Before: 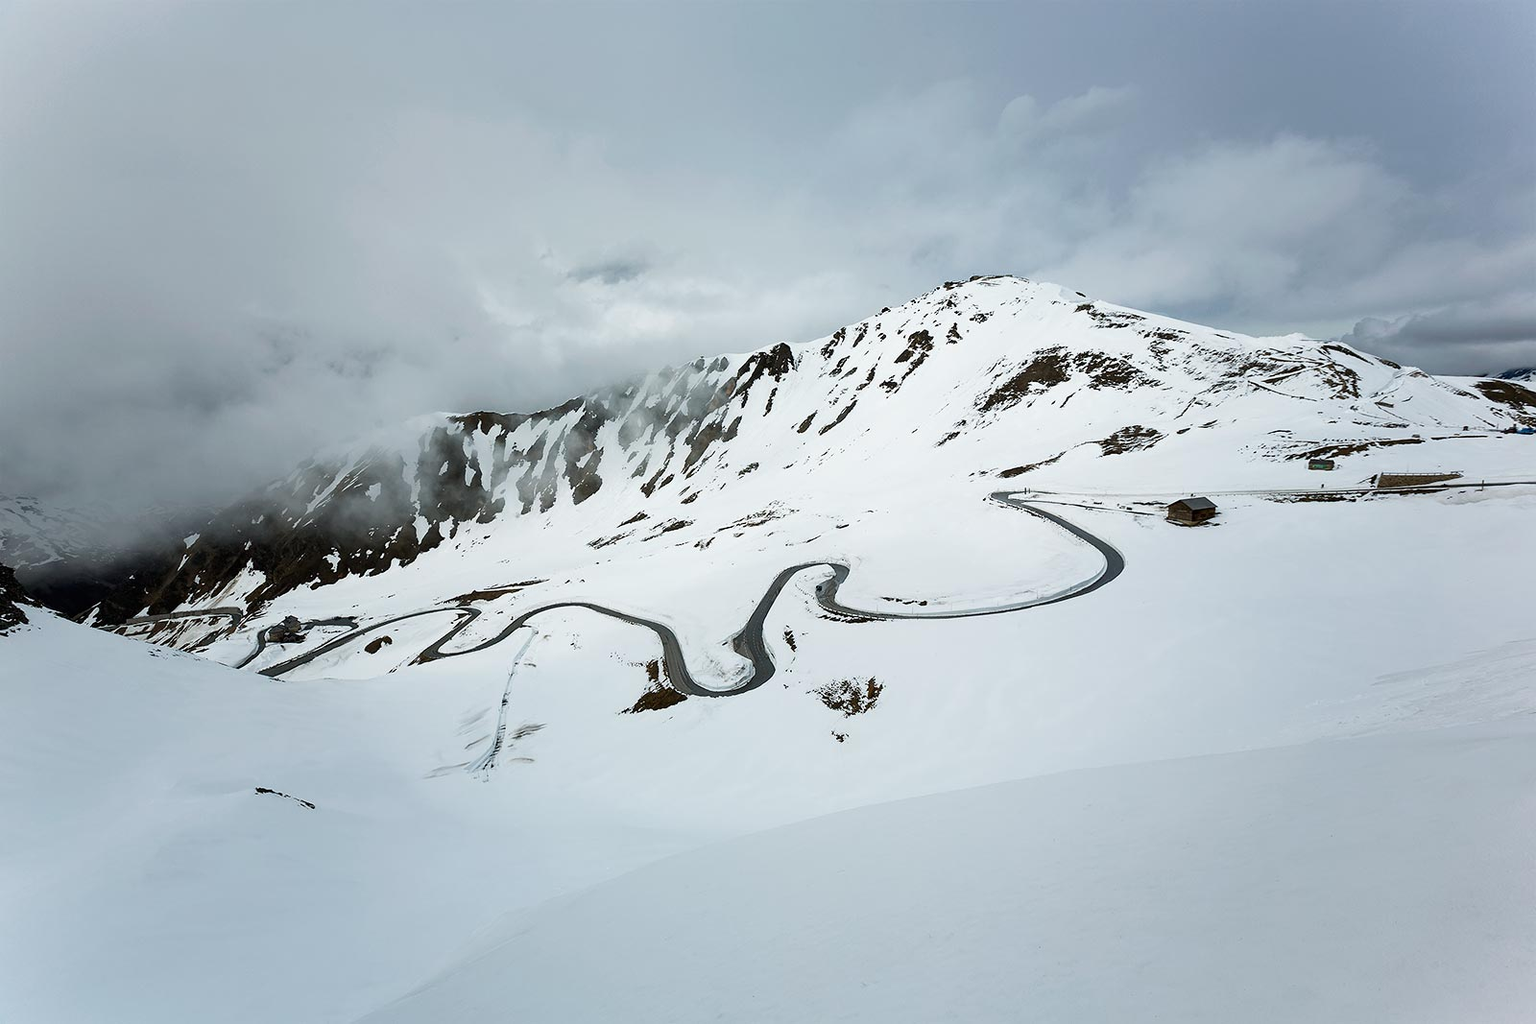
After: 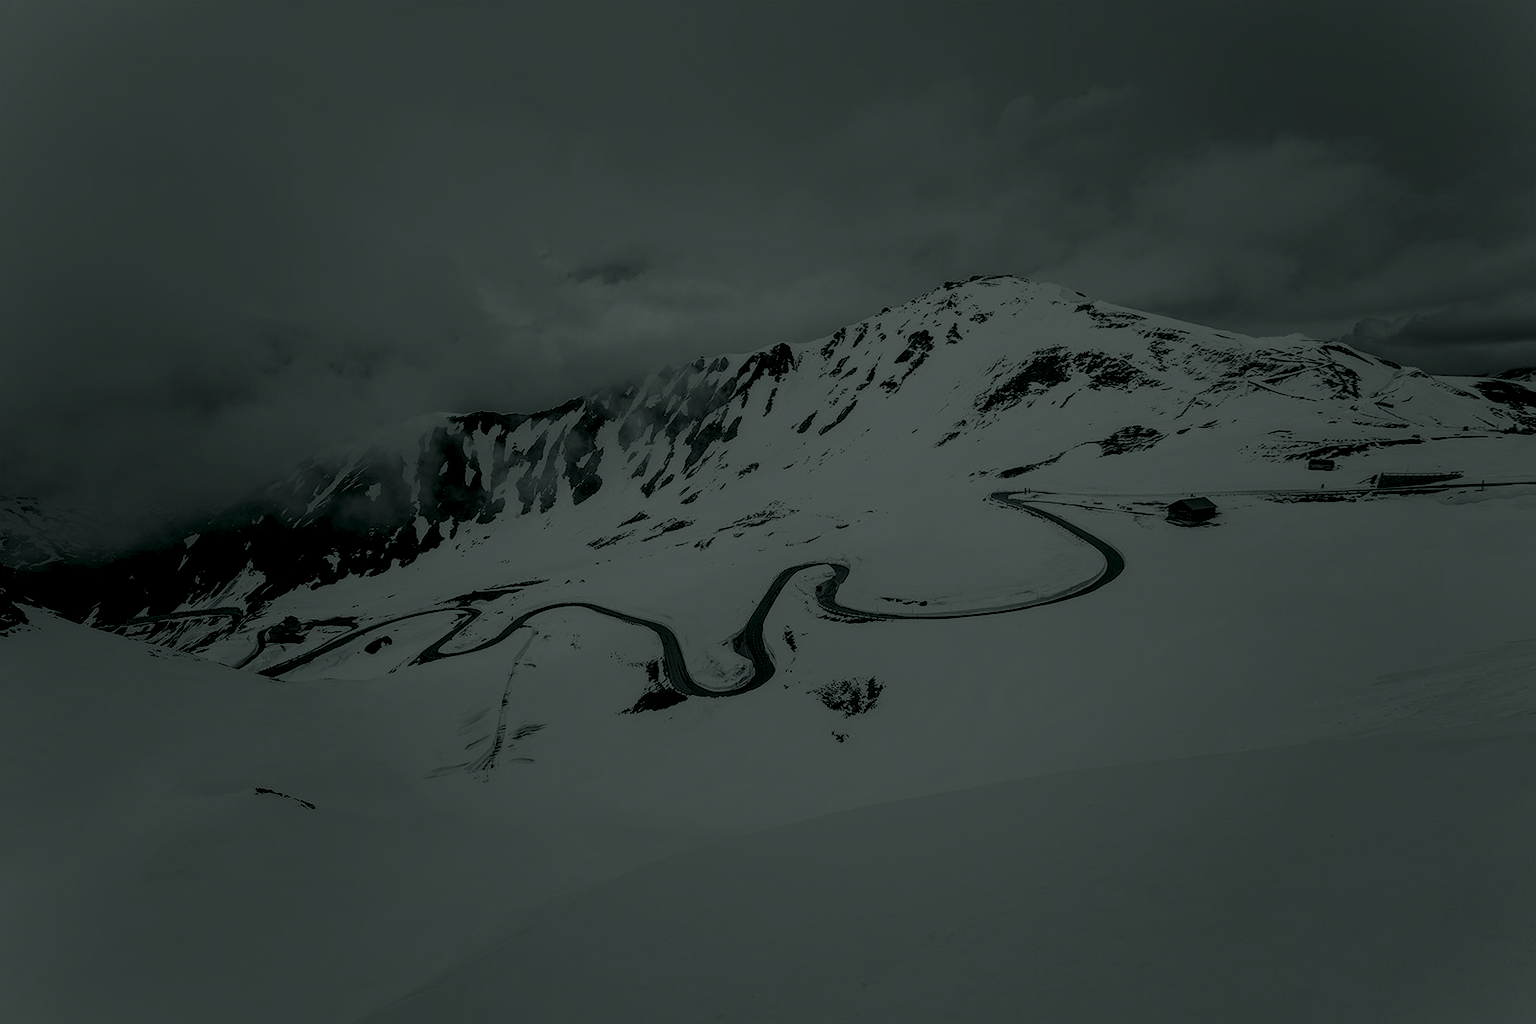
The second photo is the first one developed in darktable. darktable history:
exposure: black level correction 0.009, exposure -0.159 EV, compensate highlight preservation false
local contrast: on, module defaults
colorize: hue 90°, saturation 19%, lightness 1.59%, version 1
